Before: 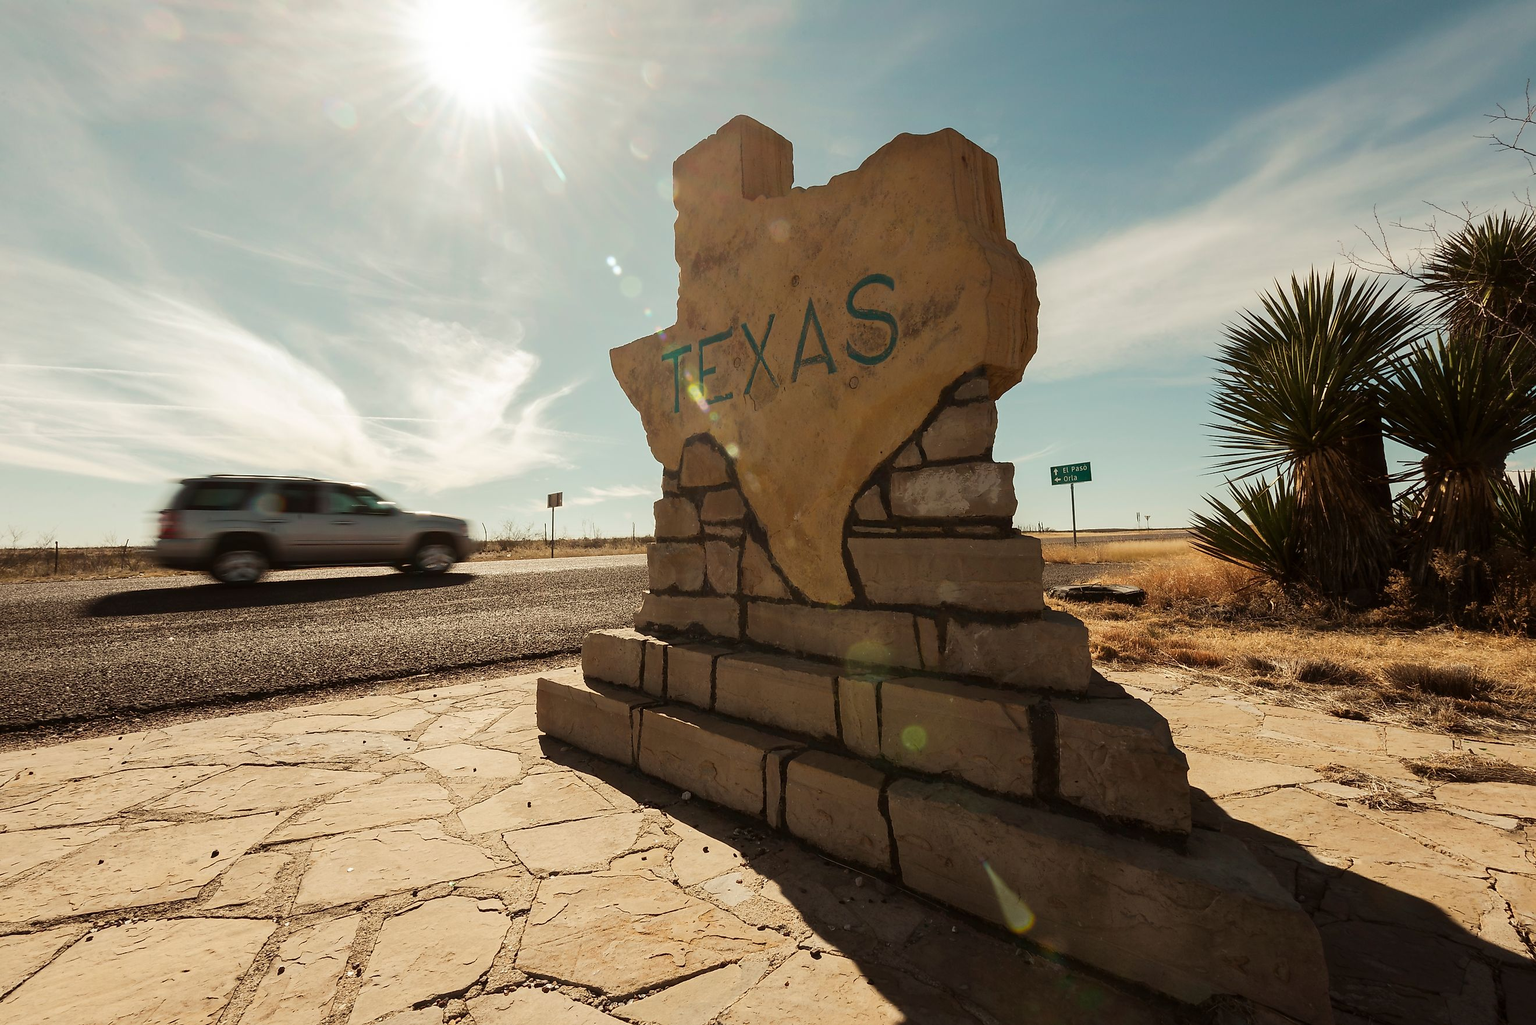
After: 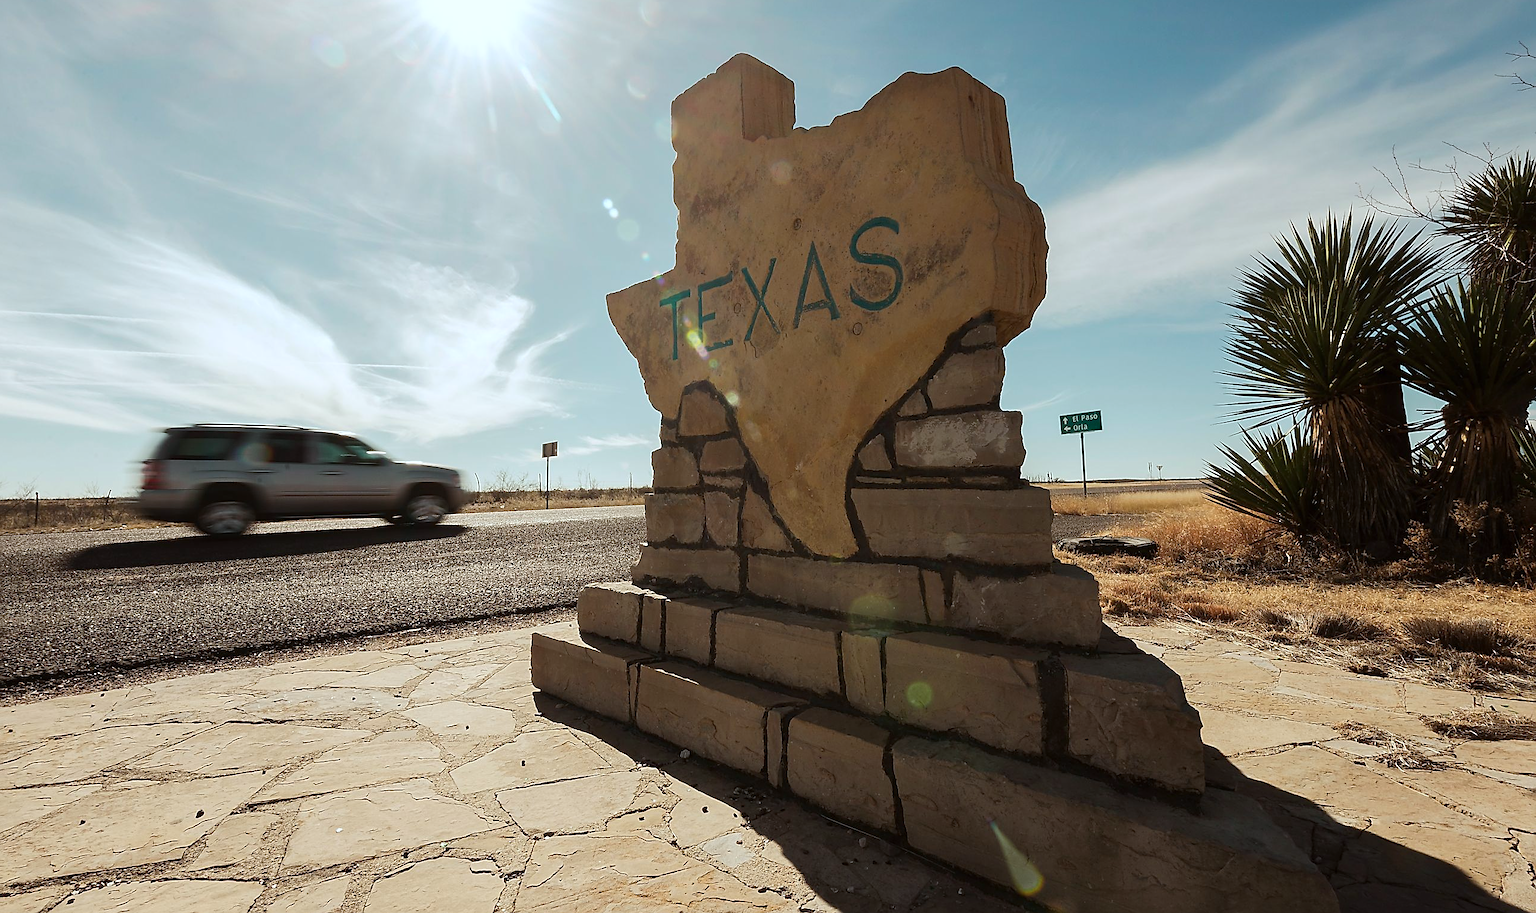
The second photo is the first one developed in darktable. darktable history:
crop: left 1.381%, top 6.202%, right 1.442%, bottom 7.137%
sharpen: on, module defaults
color calibration: illuminant custom, x 0.368, y 0.373, temperature 4343.24 K
